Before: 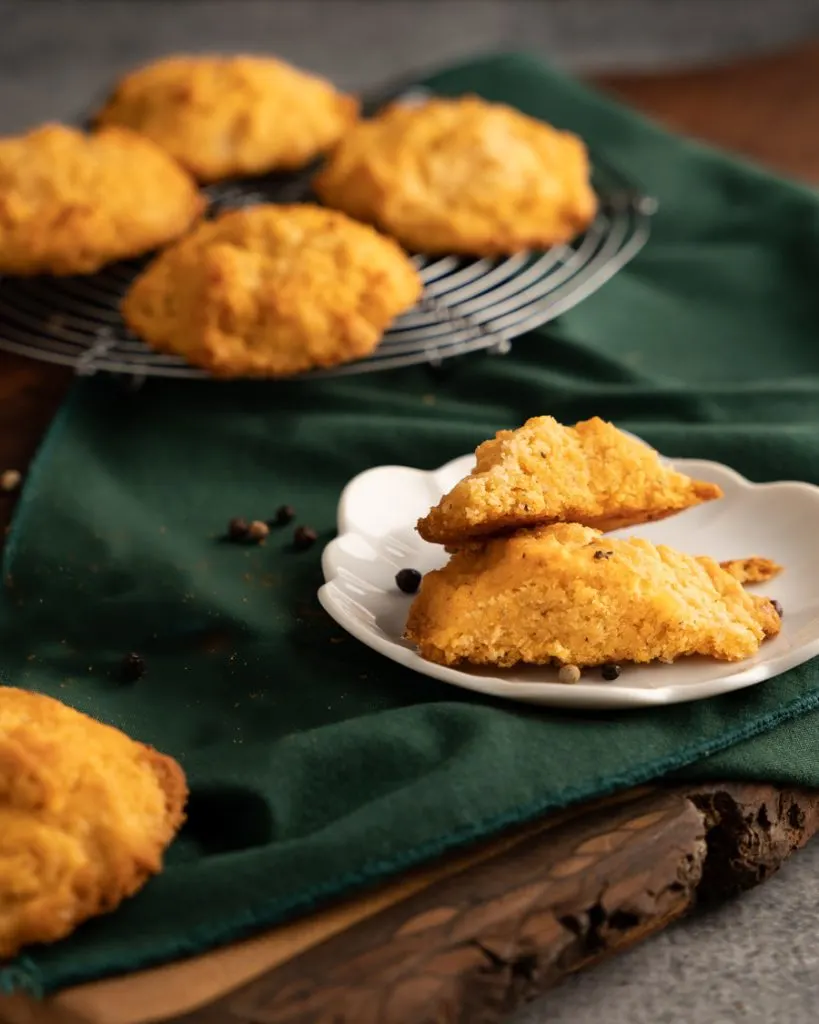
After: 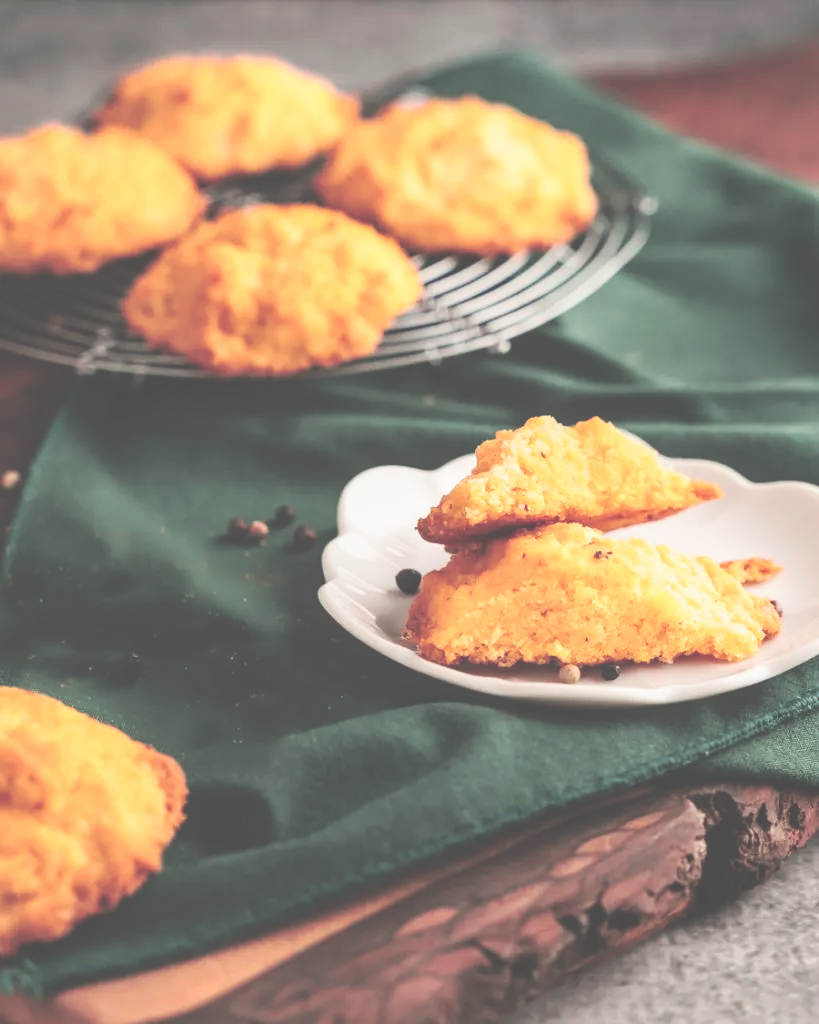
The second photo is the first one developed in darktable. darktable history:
exposure: black level correction -0.086, compensate exposure bias true, compensate highlight preservation false
local contrast: on, module defaults
base curve: curves: ch0 [(0, 0) (0.036, 0.025) (0.121, 0.166) (0.206, 0.329) (0.605, 0.79) (1, 1)], preserve colors none
tone curve: curves: ch0 [(0, 0.023) (0.217, 0.19) (0.754, 0.801) (1, 0.977)]; ch1 [(0, 0) (0.392, 0.398) (0.5, 0.5) (0.521, 0.529) (0.56, 0.592) (1, 1)]; ch2 [(0, 0) (0.5, 0.5) (0.579, 0.561) (0.65, 0.657) (1, 1)], color space Lab, independent channels, preserve colors none
